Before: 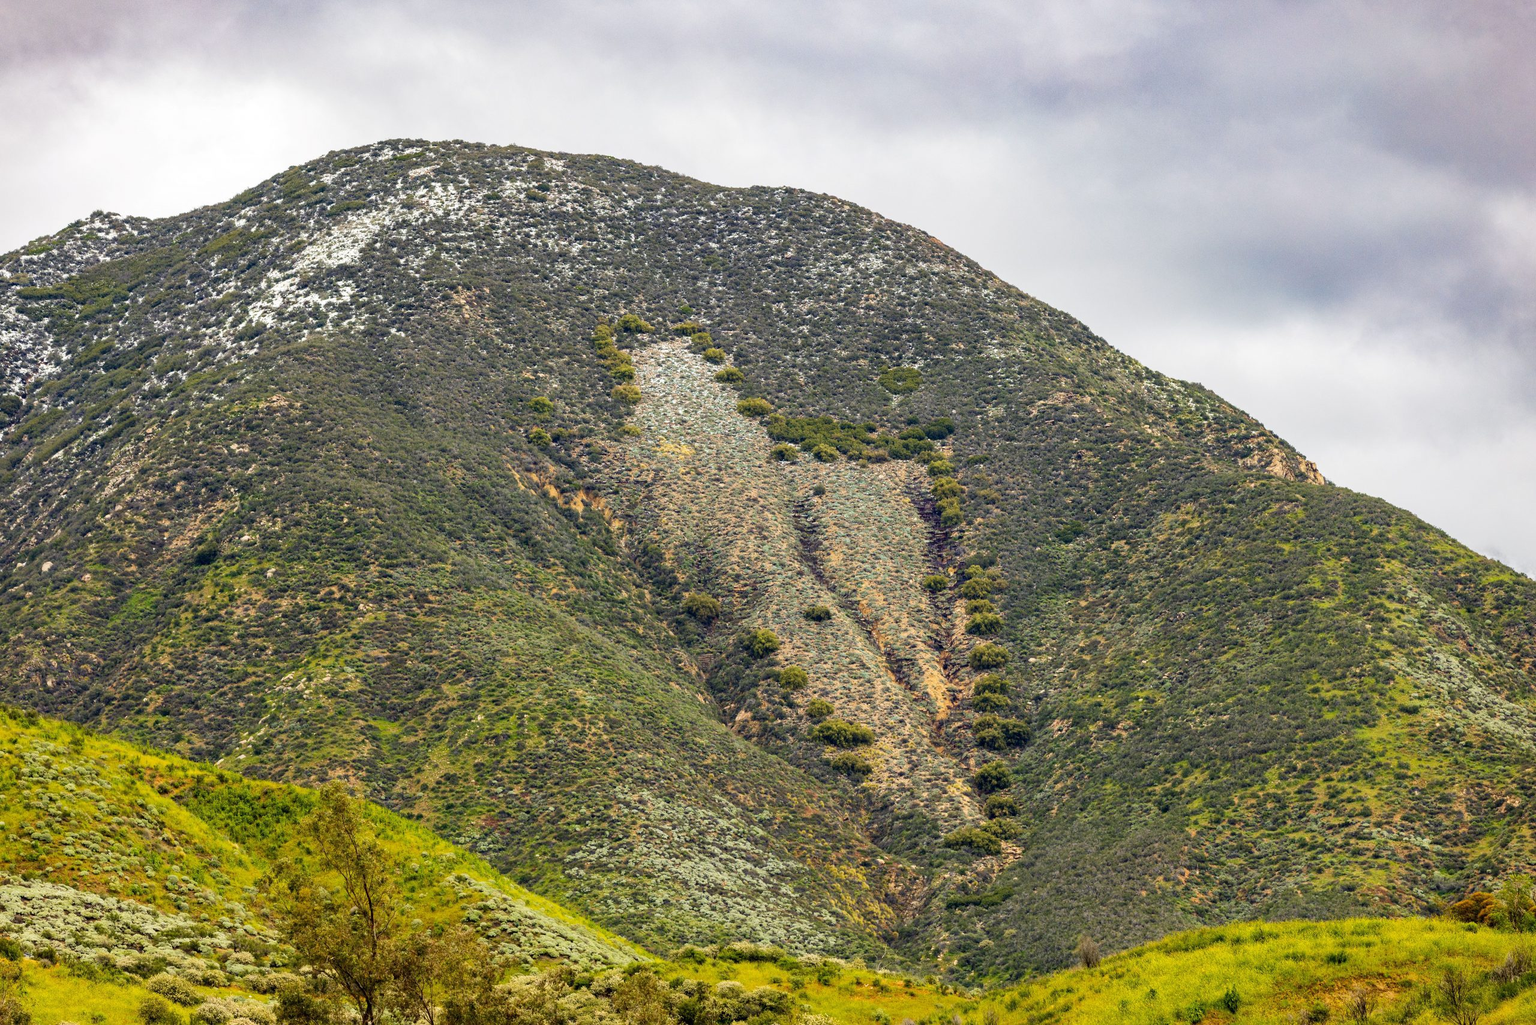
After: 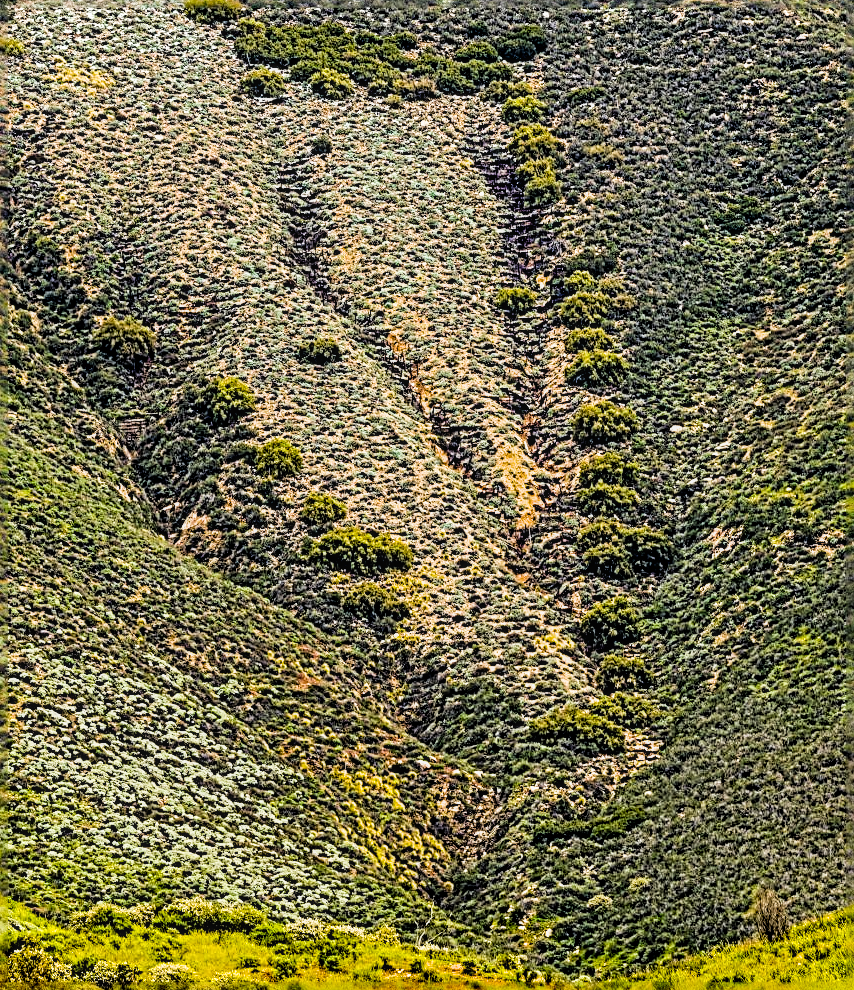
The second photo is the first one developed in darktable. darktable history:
shadows and highlights: low approximation 0.01, soften with gaussian
crop: left 40.785%, top 39.287%, right 25.842%, bottom 2.708%
filmic rgb: black relative exposure -5.14 EV, white relative exposure 3.97 EV, threshold 3.04 EV, hardness 2.88, contrast 1.3, highlights saturation mix -28.65%, enable highlight reconstruction true
local contrast: on, module defaults
sharpen: radius 3.197, amount 1.717
color balance rgb: power › hue 63.18°, perceptual saturation grading › global saturation 25.075%, perceptual brilliance grading › highlights 8.212%, perceptual brilliance grading › mid-tones 3.407%, perceptual brilliance grading › shadows 2.37%, global vibrance 14.606%
